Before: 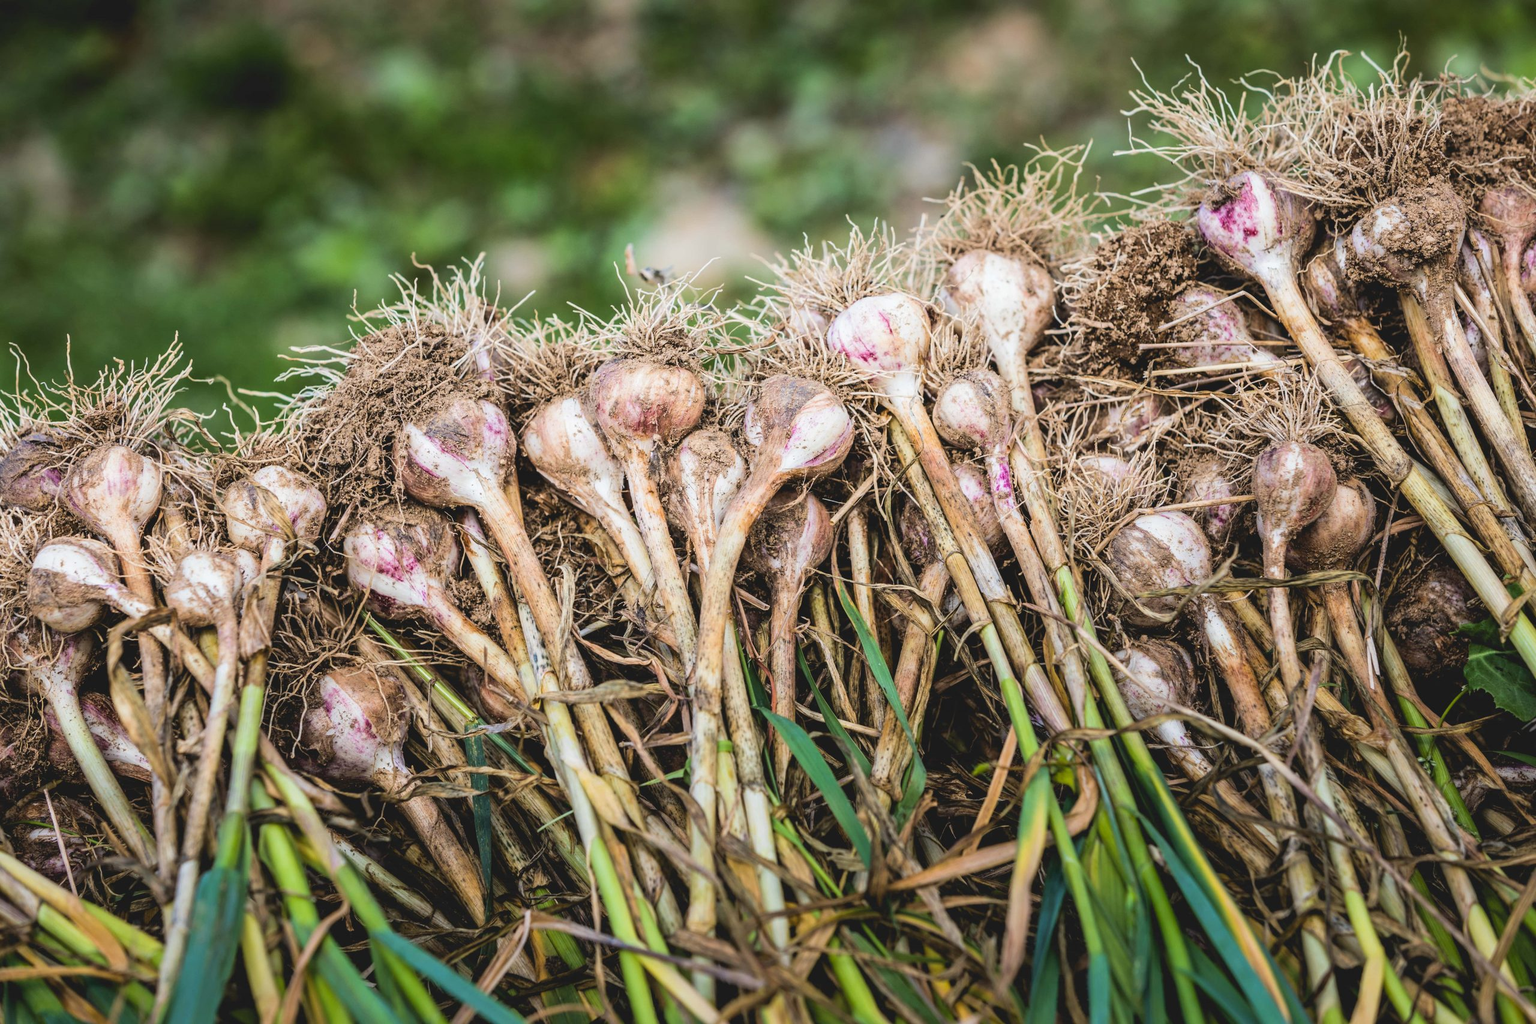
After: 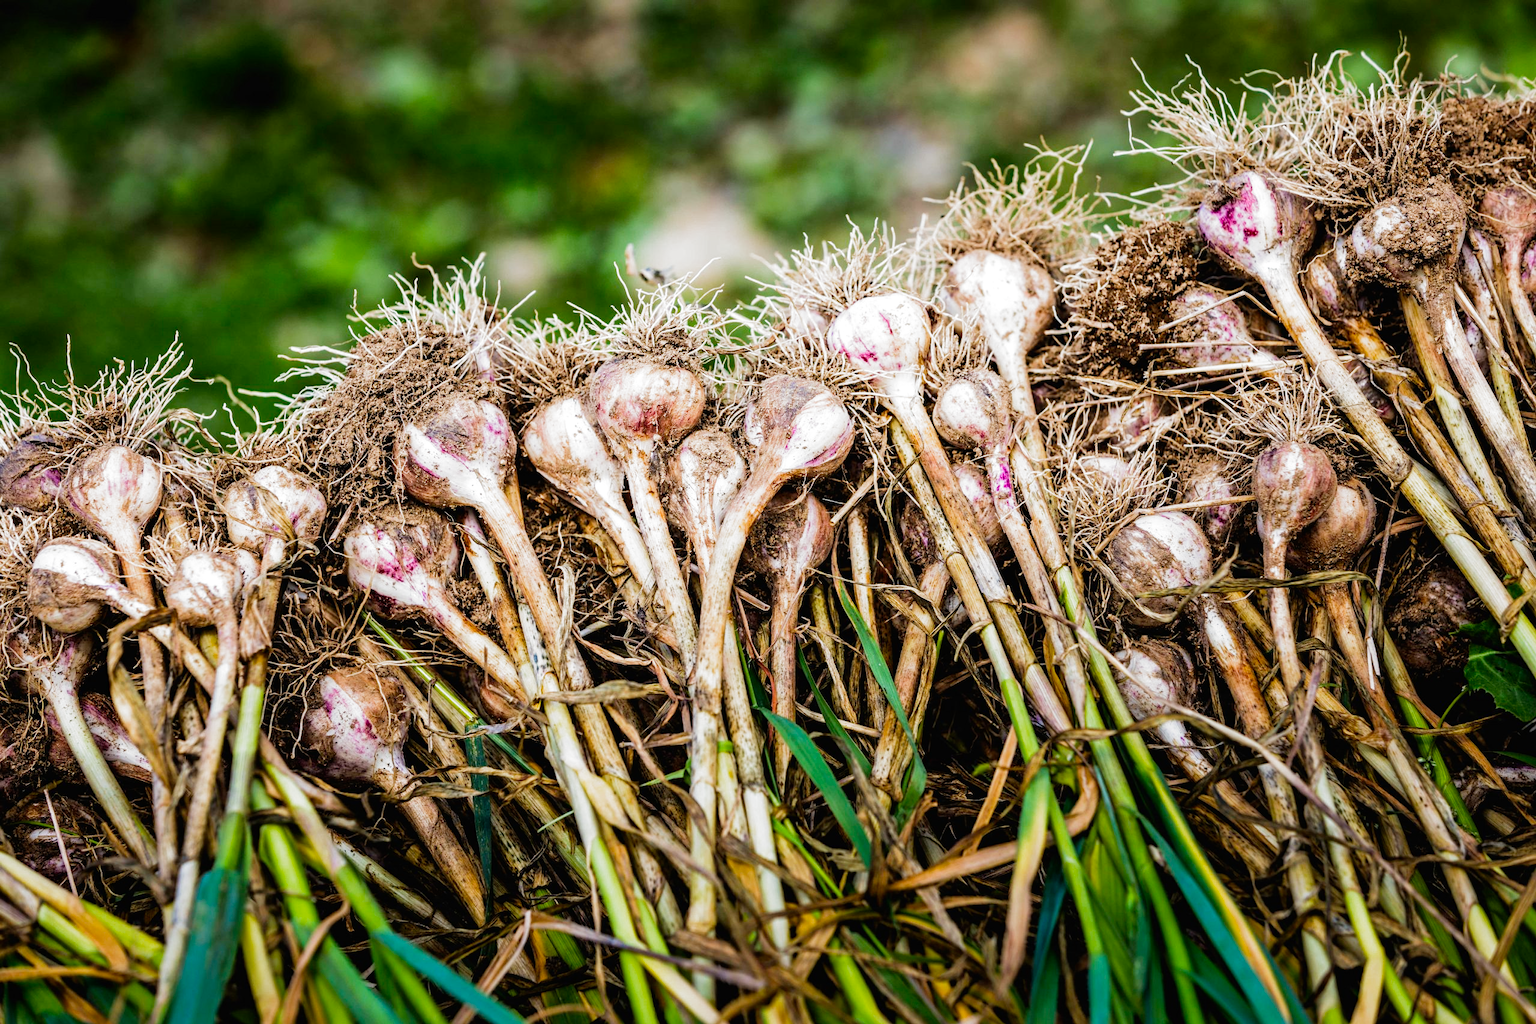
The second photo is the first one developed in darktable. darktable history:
filmic rgb: black relative exposure -8.2 EV, white relative exposure 2.2 EV, threshold 3 EV, hardness 7.11, latitude 75%, contrast 1.325, highlights saturation mix -2%, shadows ↔ highlights balance 30%, preserve chrominance no, color science v5 (2021), contrast in shadows safe, contrast in highlights safe, enable highlight reconstruction true
color balance rgb "[modern colors]": linear chroma grading › shadows -8%, linear chroma grading › global chroma 10%, perceptual saturation grading › global saturation 2%, perceptual saturation grading › highlights -2%, perceptual saturation grading › mid-tones 4%, perceptual saturation grading › shadows 8%, perceptual brilliance grading › global brilliance 2%, perceptual brilliance grading › highlights -4%, global vibrance 16%, saturation formula JzAzBz (2021)
